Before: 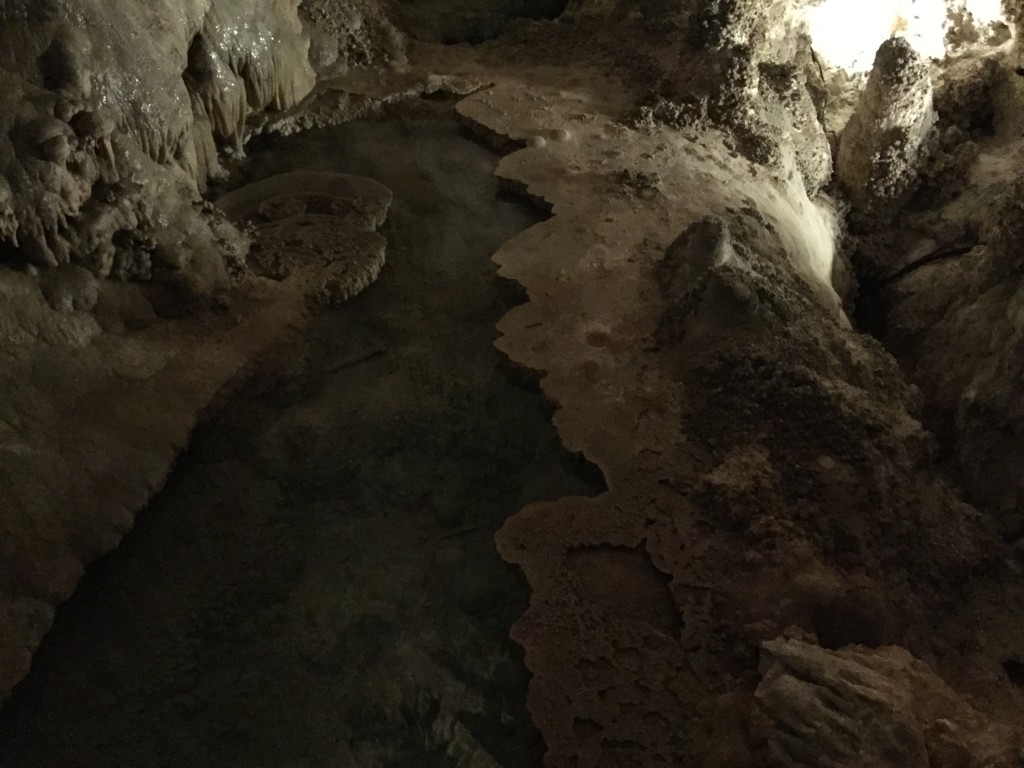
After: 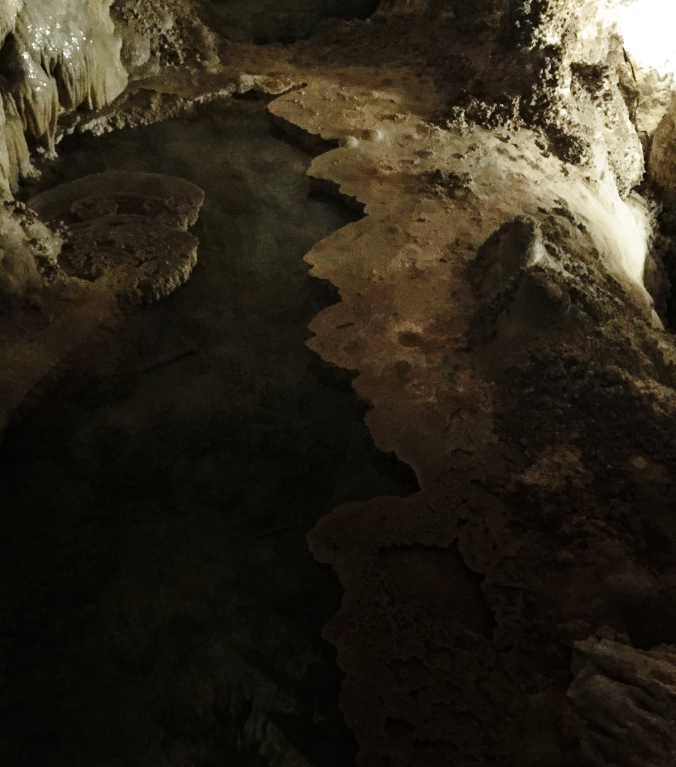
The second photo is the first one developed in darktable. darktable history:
crop and rotate: left 18.442%, right 15.508%
white balance: emerald 1
base curve: curves: ch0 [(0, 0) (0.028, 0.03) (0.121, 0.232) (0.46, 0.748) (0.859, 0.968) (1, 1)], preserve colors none
tone equalizer: -8 EV -1.84 EV, -7 EV -1.16 EV, -6 EV -1.62 EV, smoothing diameter 25%, edges refinement/feathering 10, preserve details guided filter
